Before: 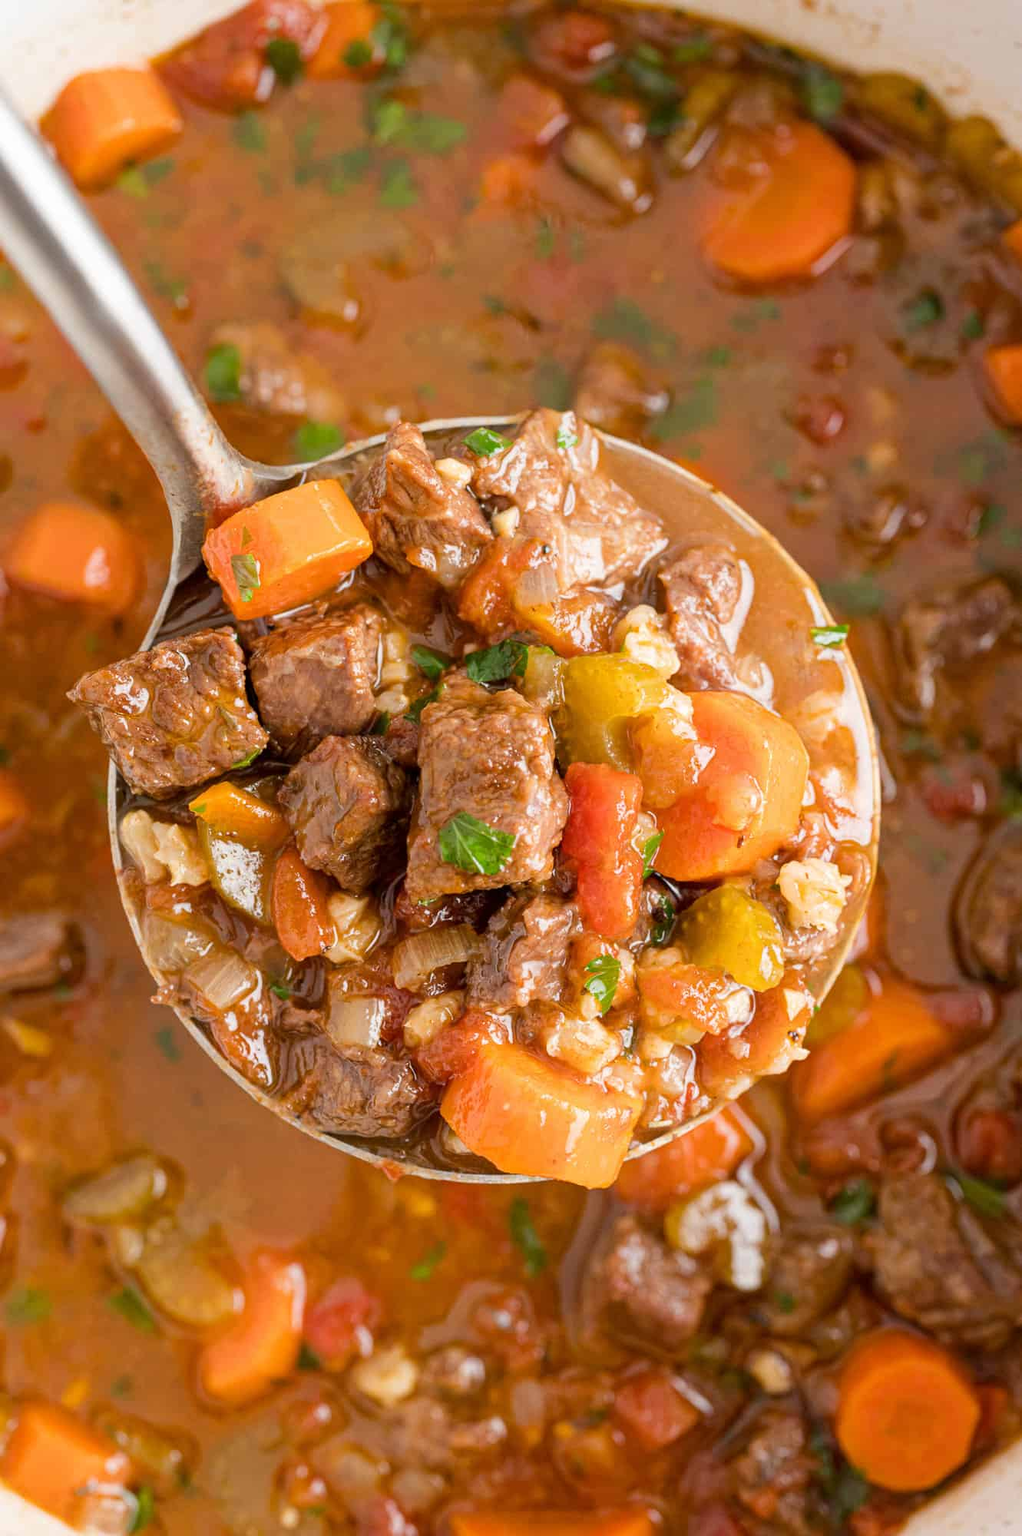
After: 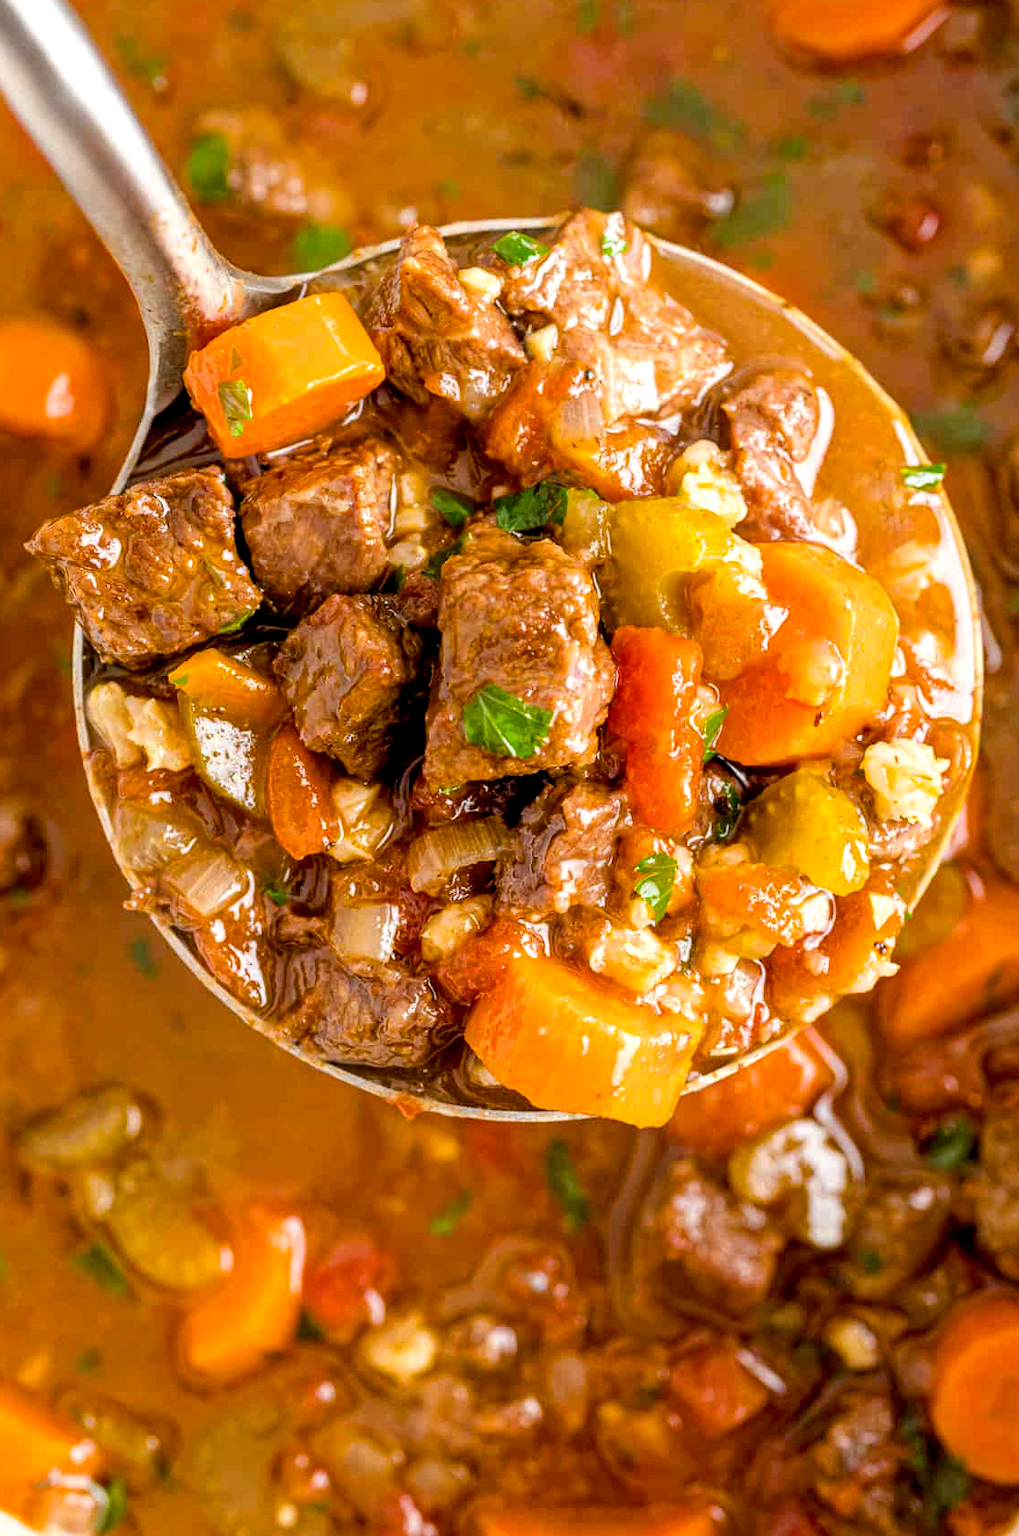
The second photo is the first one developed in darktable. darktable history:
crop and rotate: left 4.612%, top 15.052%, right 10.687%
local contrast: detail 130%
exposure: black level correction 0.009, exposure 0.118 EV, compensate highlight preservation false
color balance rgb: perceptual saturation grading › global saturation 25.702%, global vibrance 3.733%
